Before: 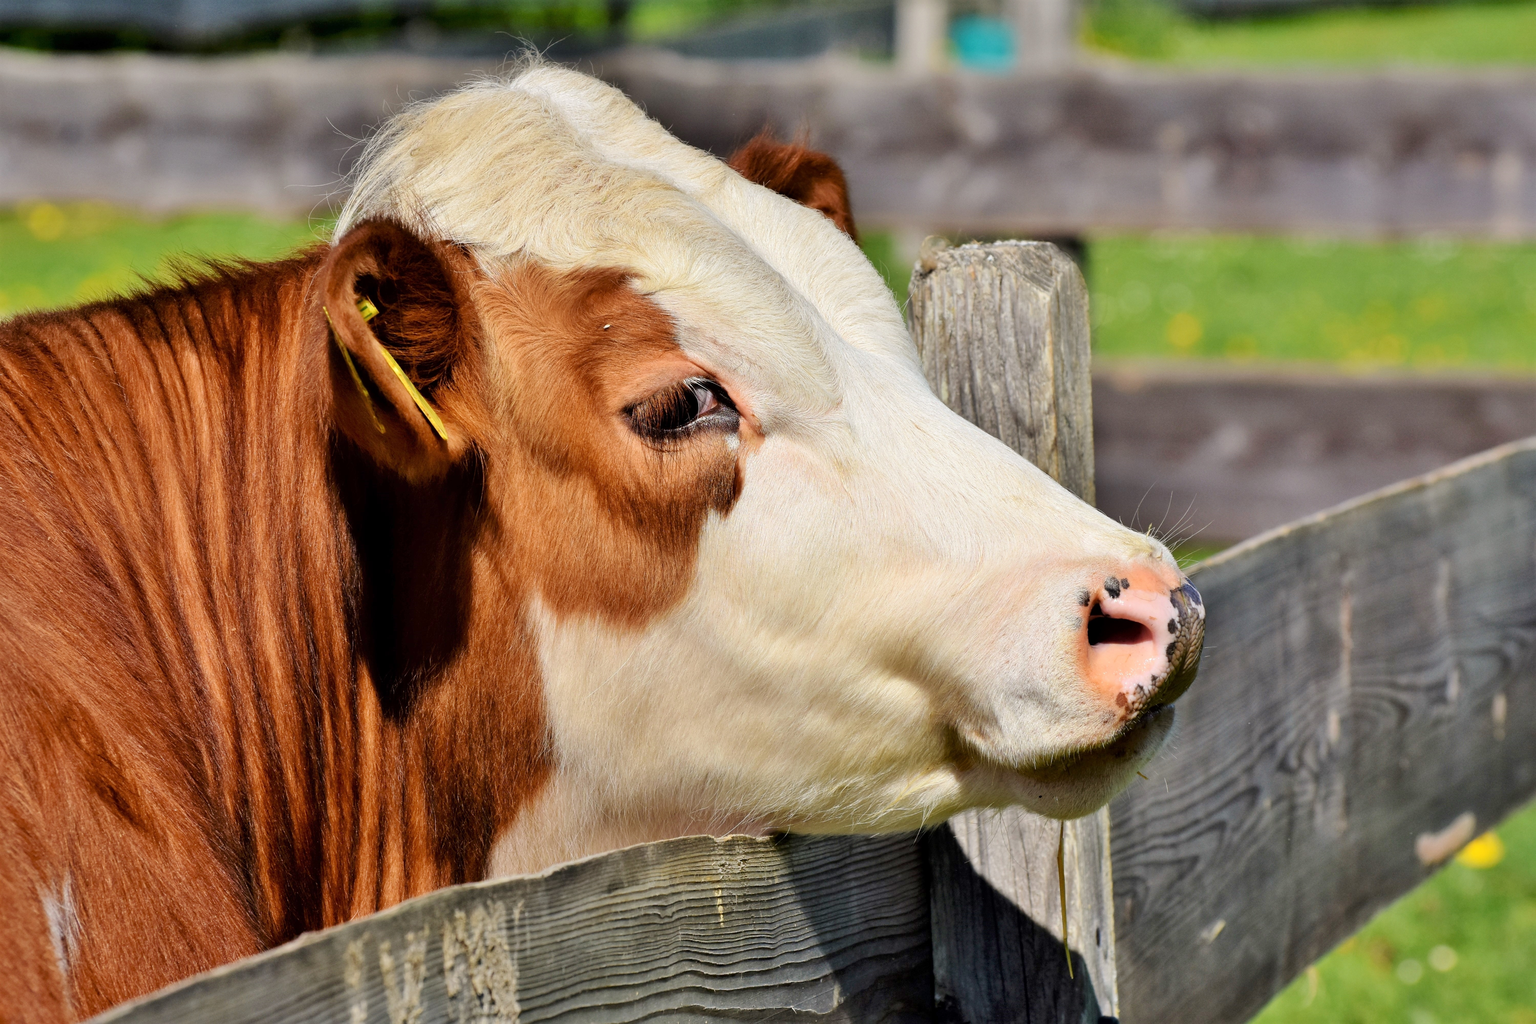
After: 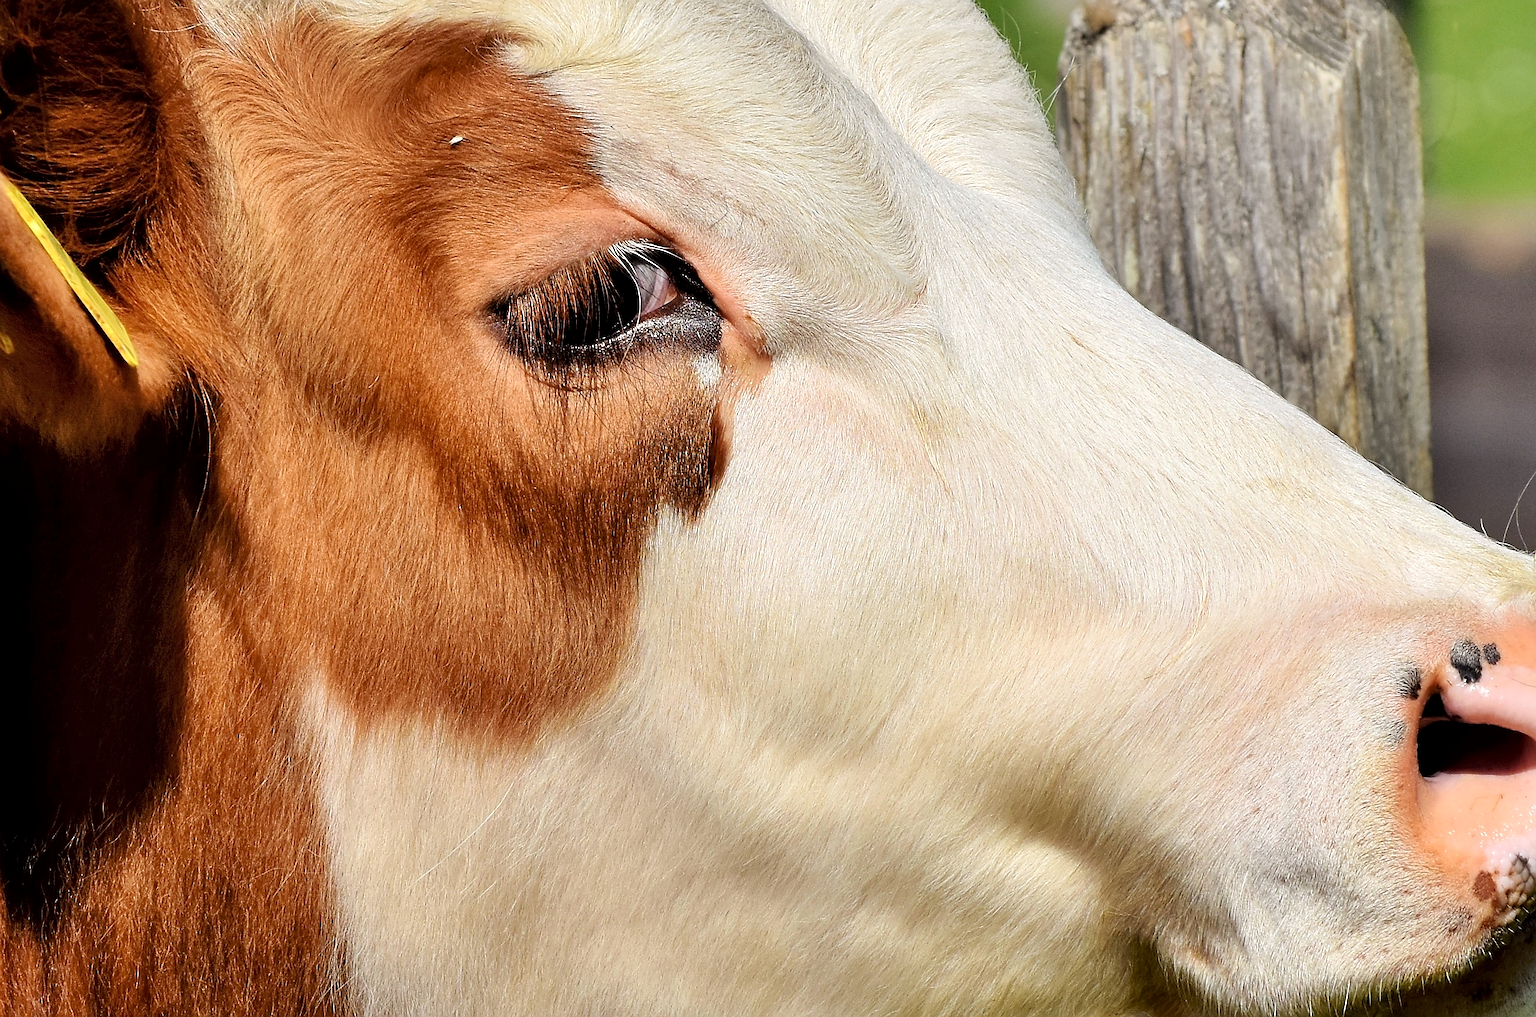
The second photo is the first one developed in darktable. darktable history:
crop: left 24.661%, top 25.059%, right 25.274%, bottom 25.176%
sharpen: radius 1.414, amount 1.256, threshold 0.687
local contrast: highlights 107%, shadows 98%, detail 119%, midtone range 0.2
